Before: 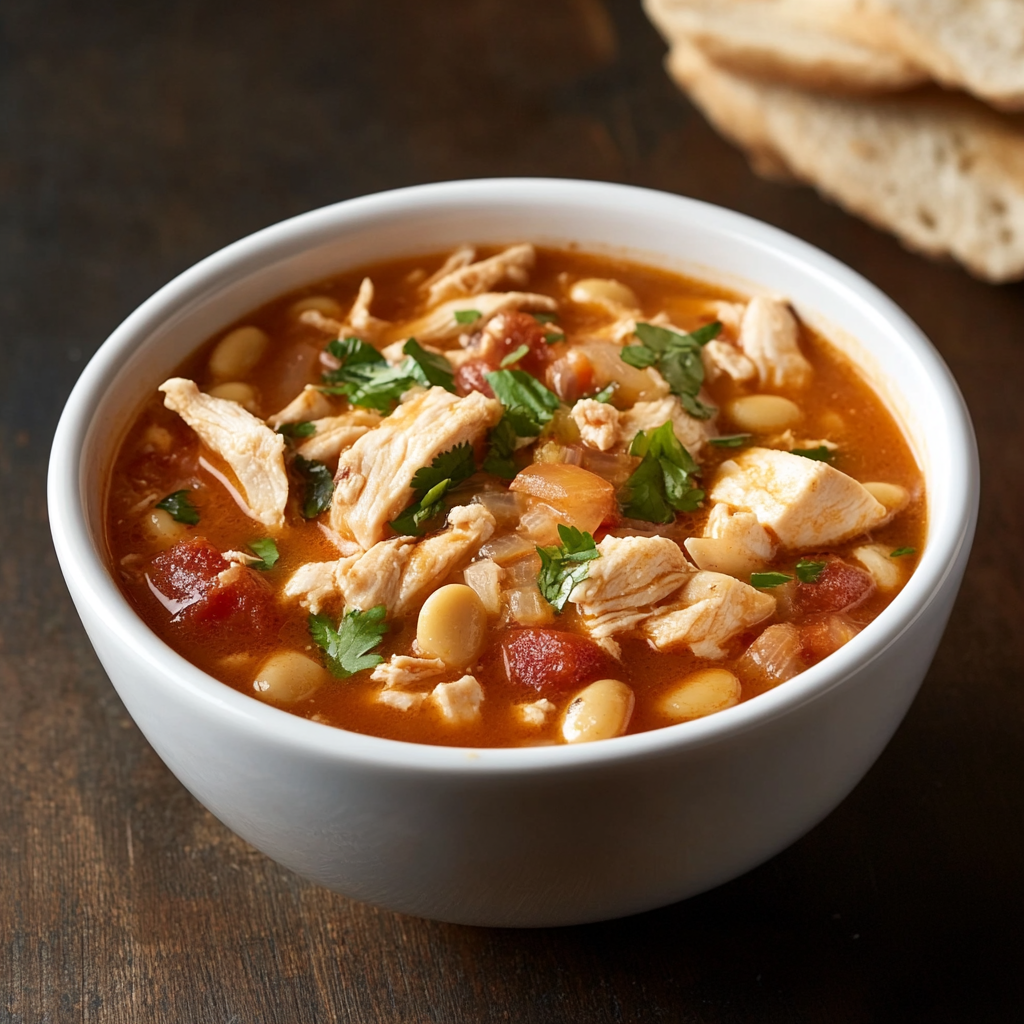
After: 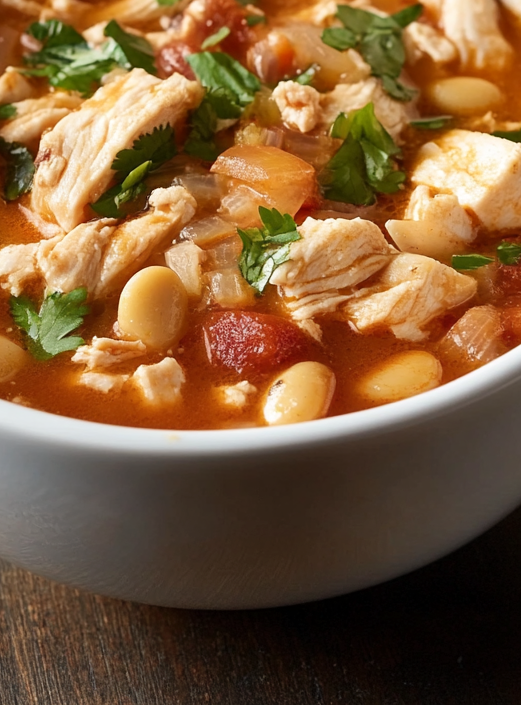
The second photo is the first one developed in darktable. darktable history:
crop and rotate: left 29.237%, top 31.152%, right 19.807%
shadows and highlights: radius 264.75, soften with gaussian
